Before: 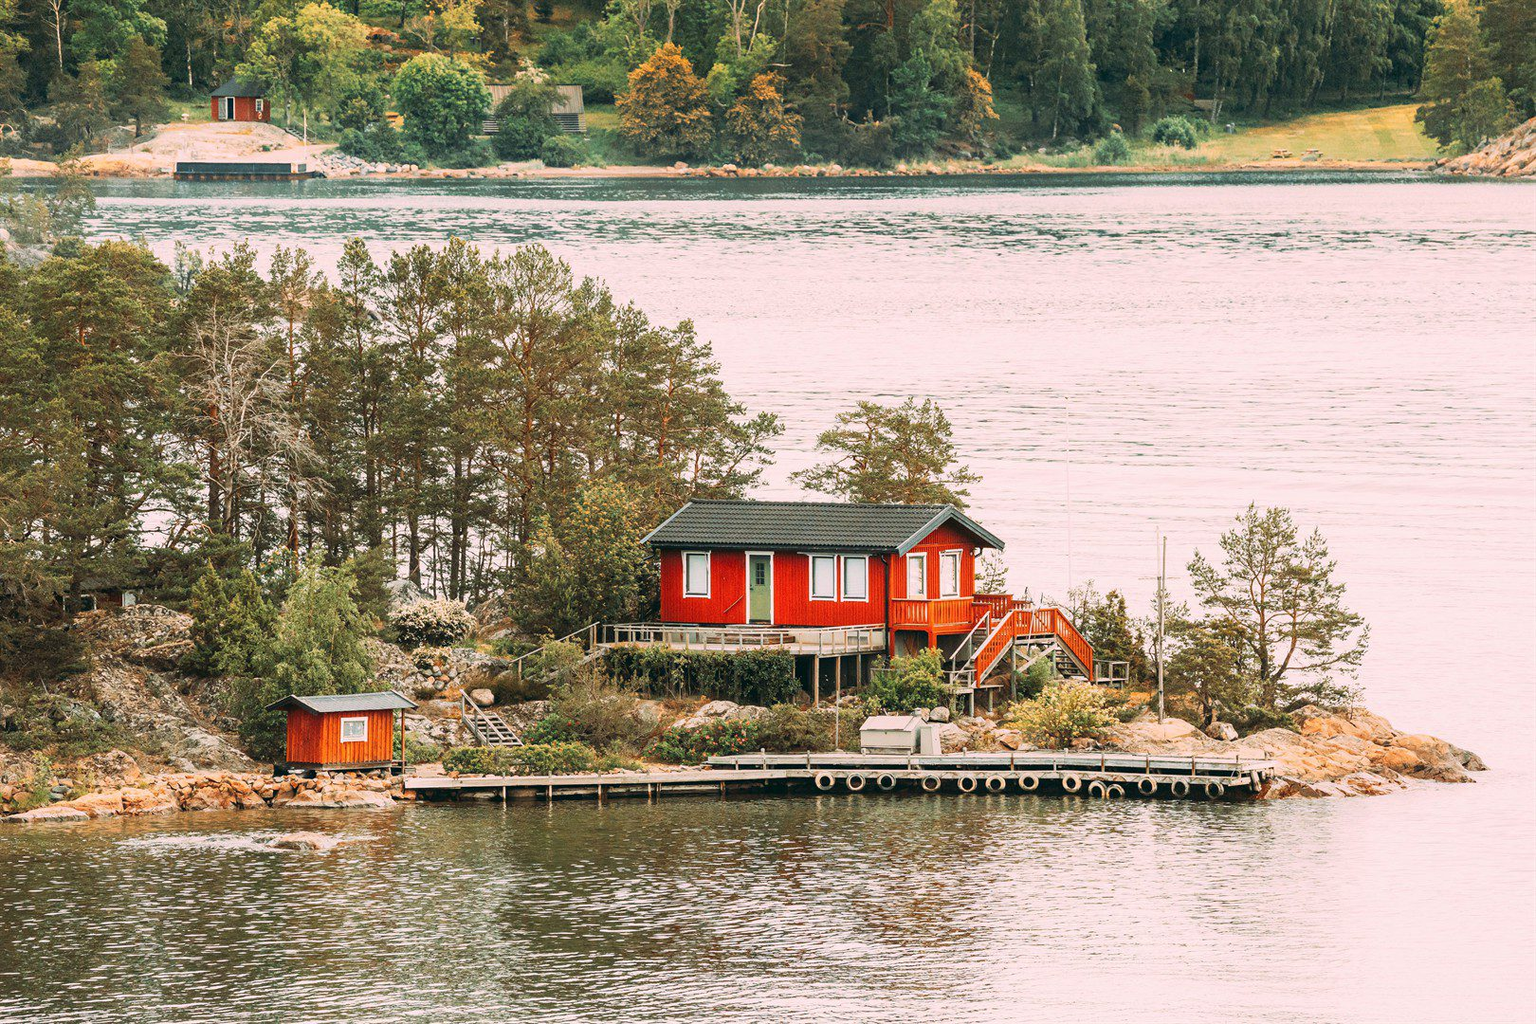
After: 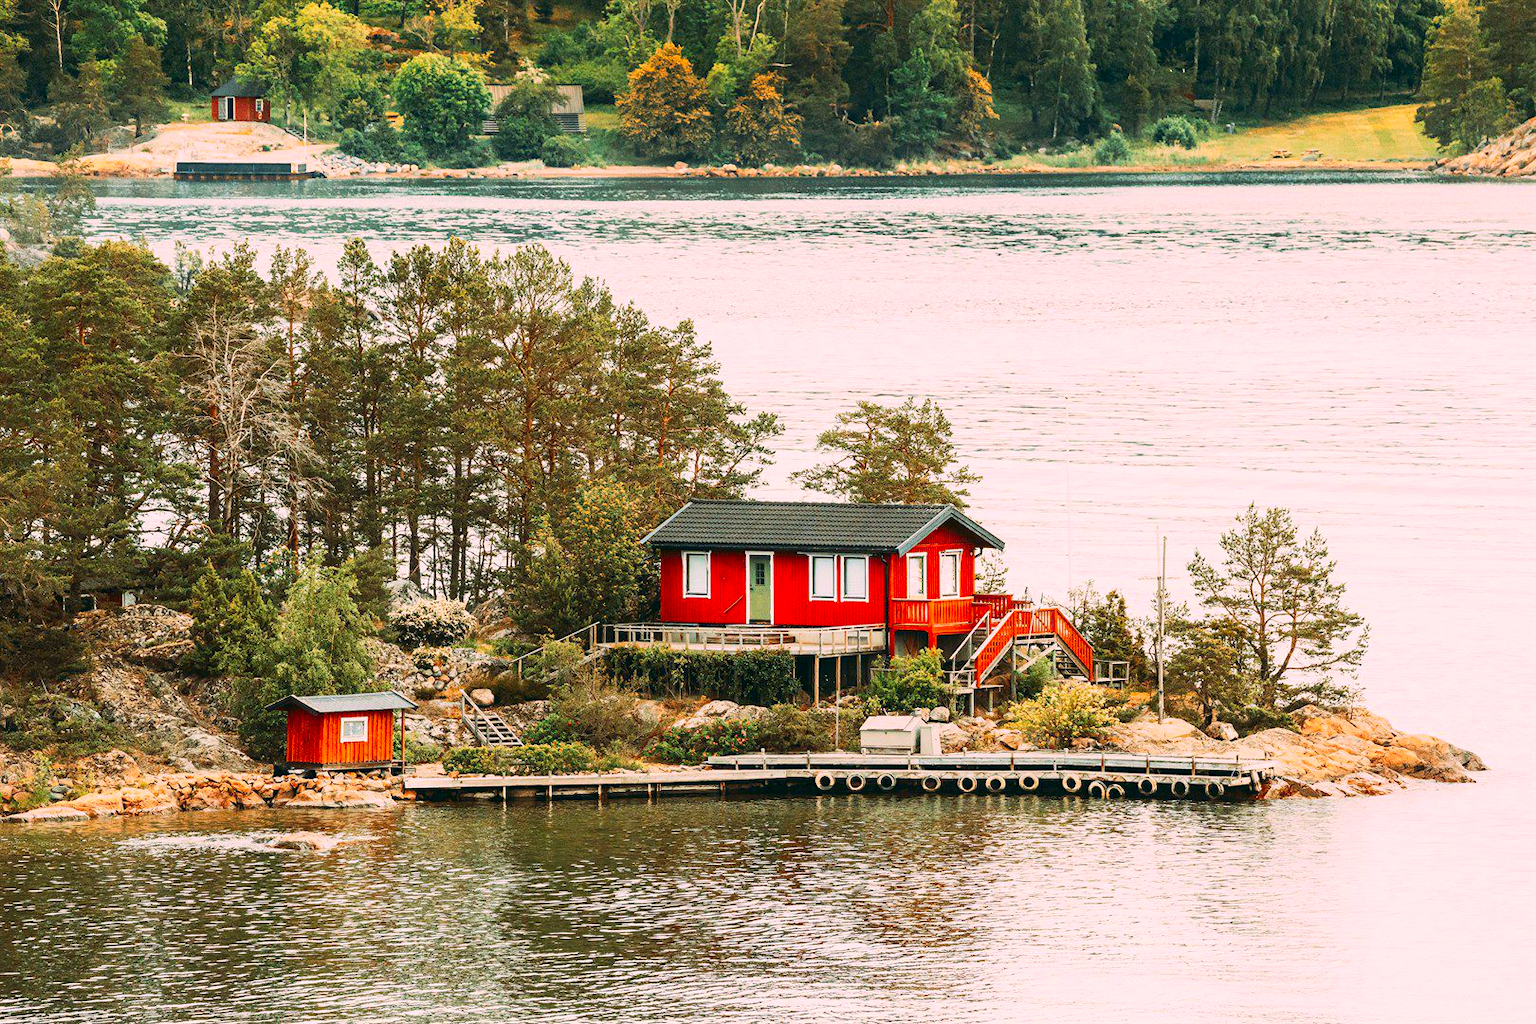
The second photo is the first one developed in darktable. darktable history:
contrast brightness saturation: contrast 0.163, saturation 0.32
tone equalizer: -8 EV 0.05 EV, edges refinement/feathering 500, mask exposure compensation -1.57 EV, preserve details no
